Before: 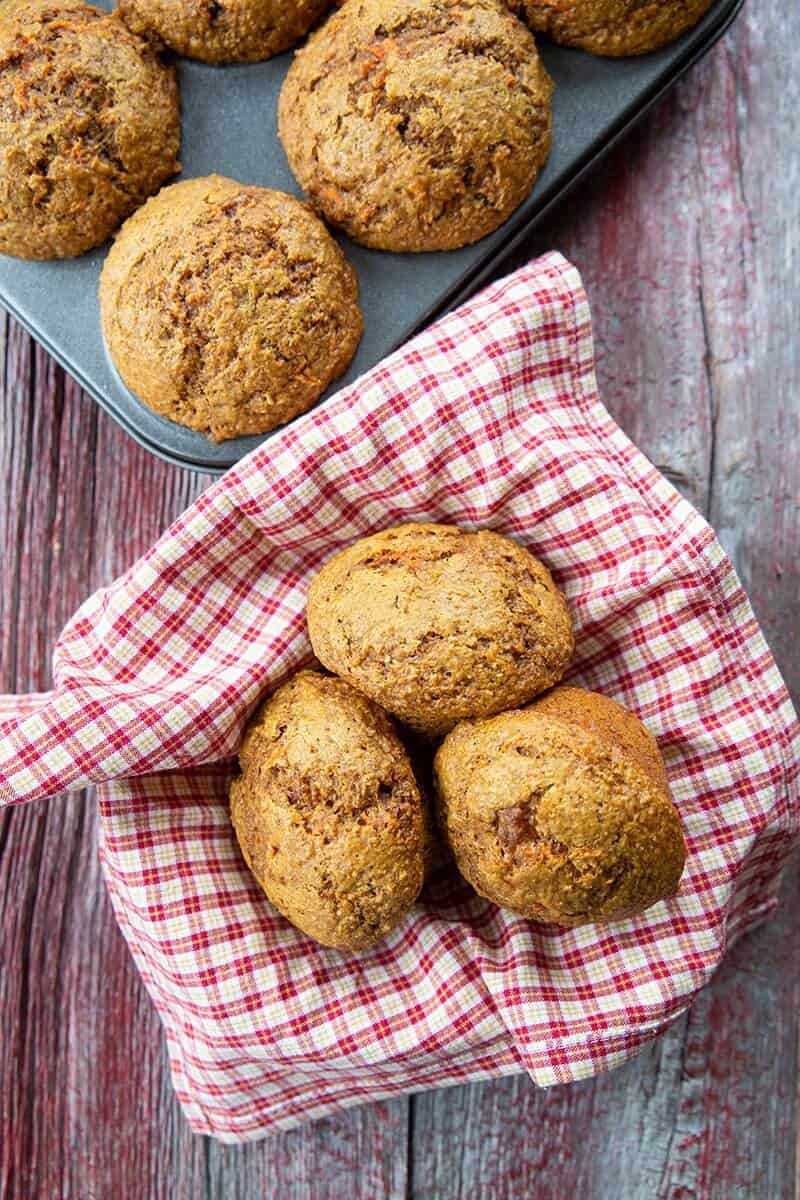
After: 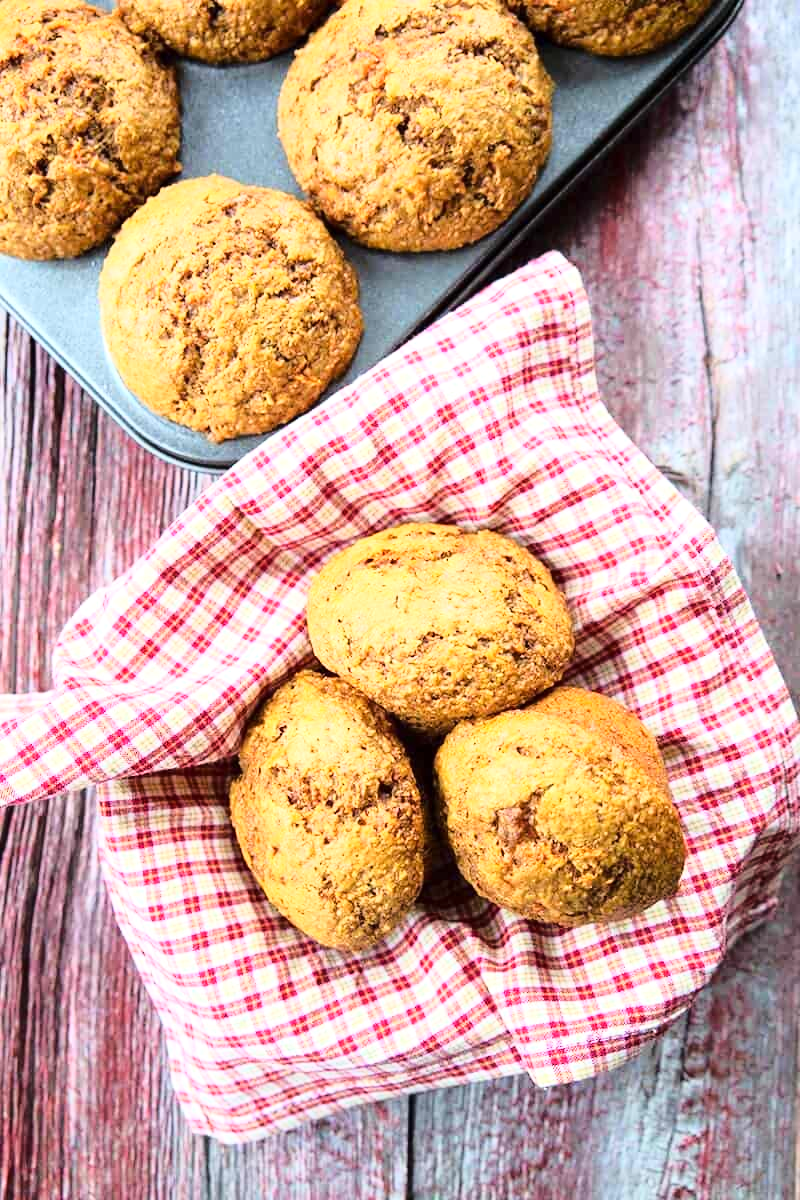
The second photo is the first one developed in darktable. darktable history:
exposure: exposure 0.3 EV, compensate highlight preservation false
base curve: curves: ch0 [(0, 0) (0.028, 0.03) (0.121, 0.232) (0.46, 0.748) (0.859, 0.968) (1, 1)]
